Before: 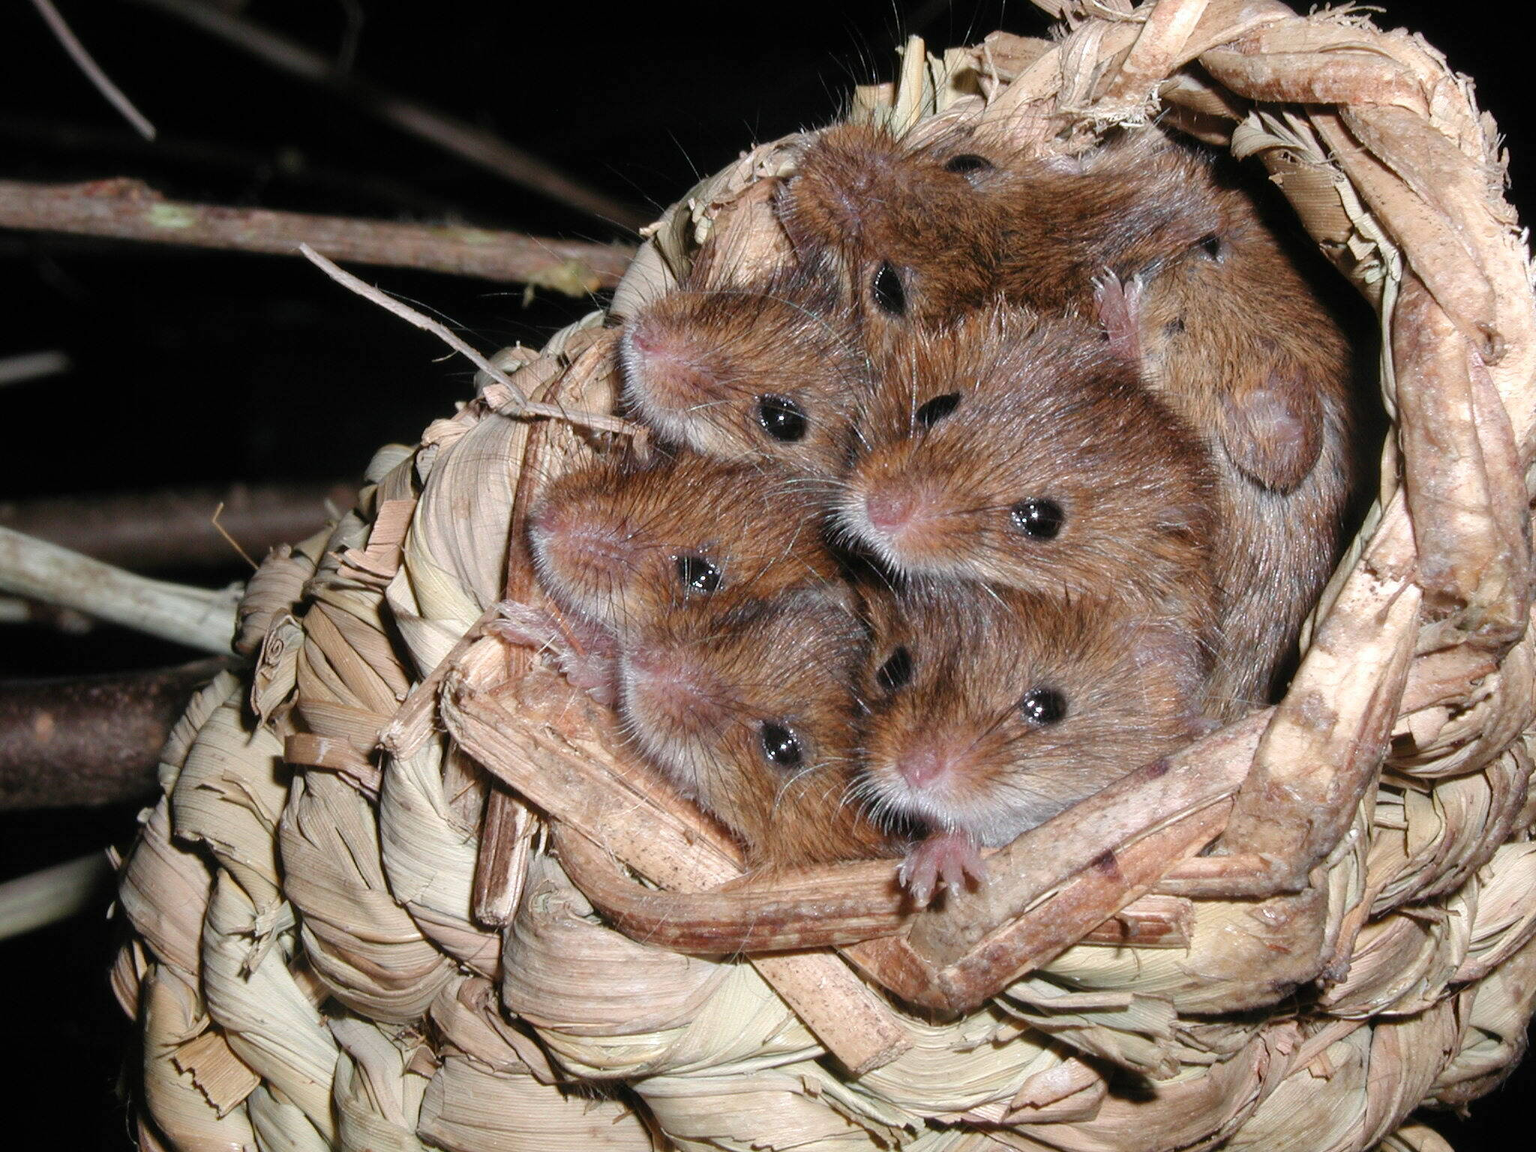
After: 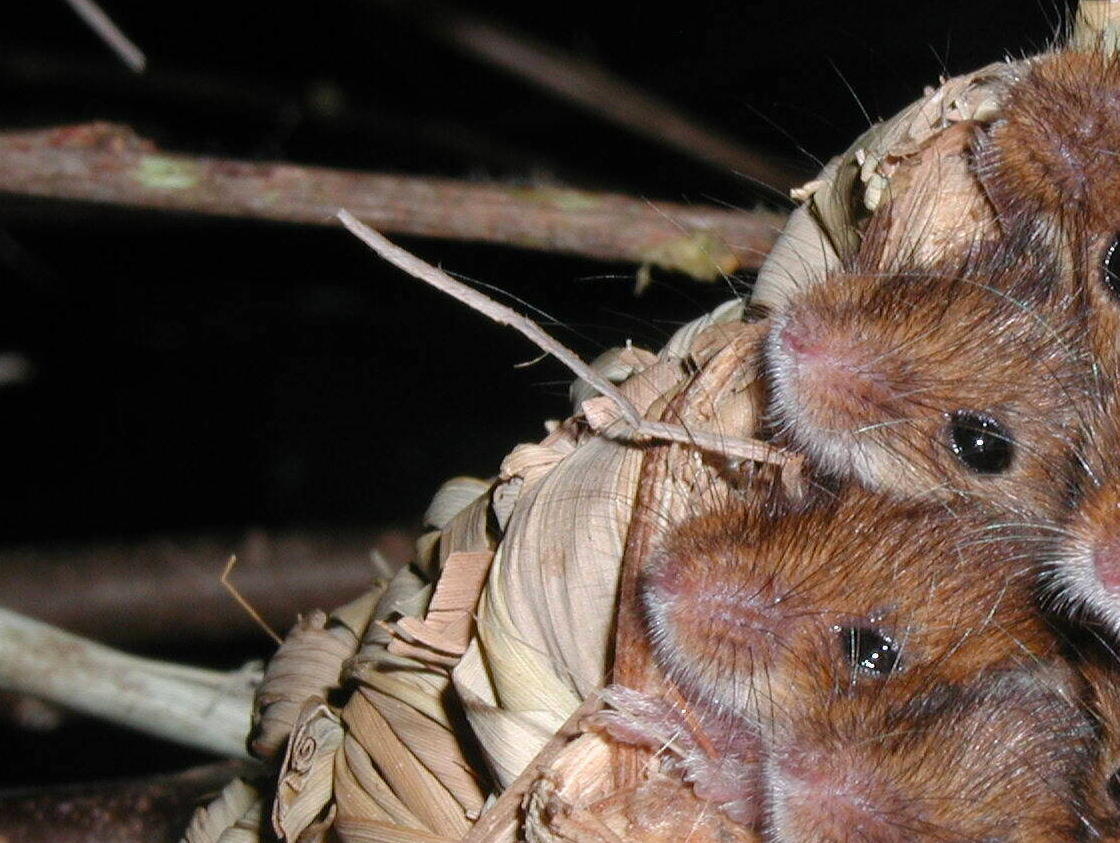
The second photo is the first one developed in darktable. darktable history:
color balance: output saturation 110%
crop and rotate: left 3.047%, top 7.509%, right 42.236%, bottom 37.598%
